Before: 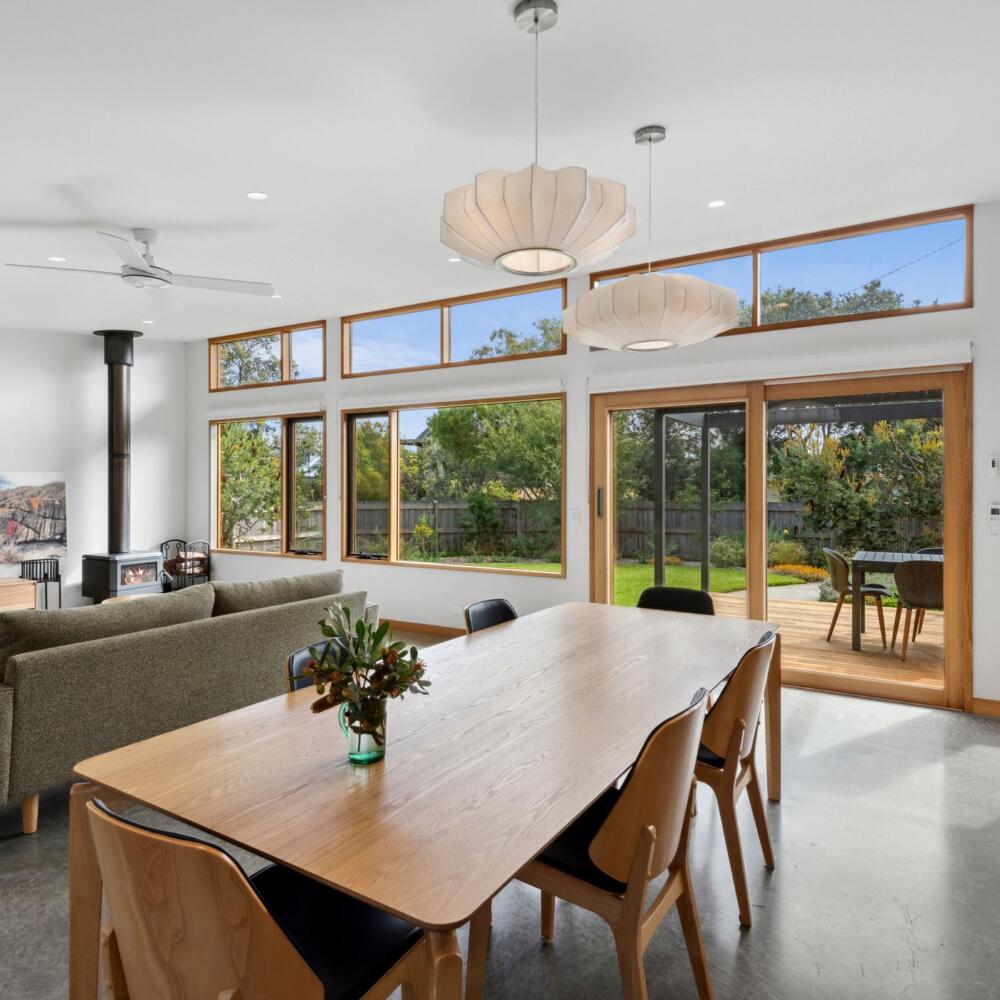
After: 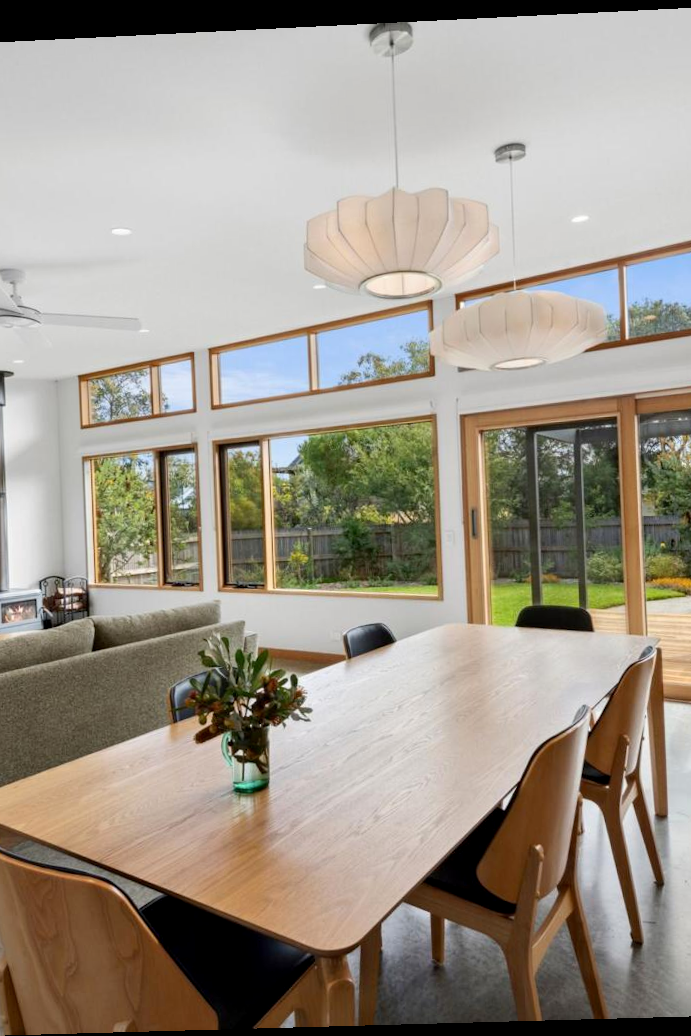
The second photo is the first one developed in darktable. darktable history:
base curve: curves: ch0 [(0, 0) (0.472, 0.508) (1, 1)]
exposure: black level correction 0.001, compensate highlight preservation false
rotate and perspective: rotation -2.22°, lens shift (horizontal) -0.022, automatic cropping off
crop and rotate: left 13.409%, right 19.924%
